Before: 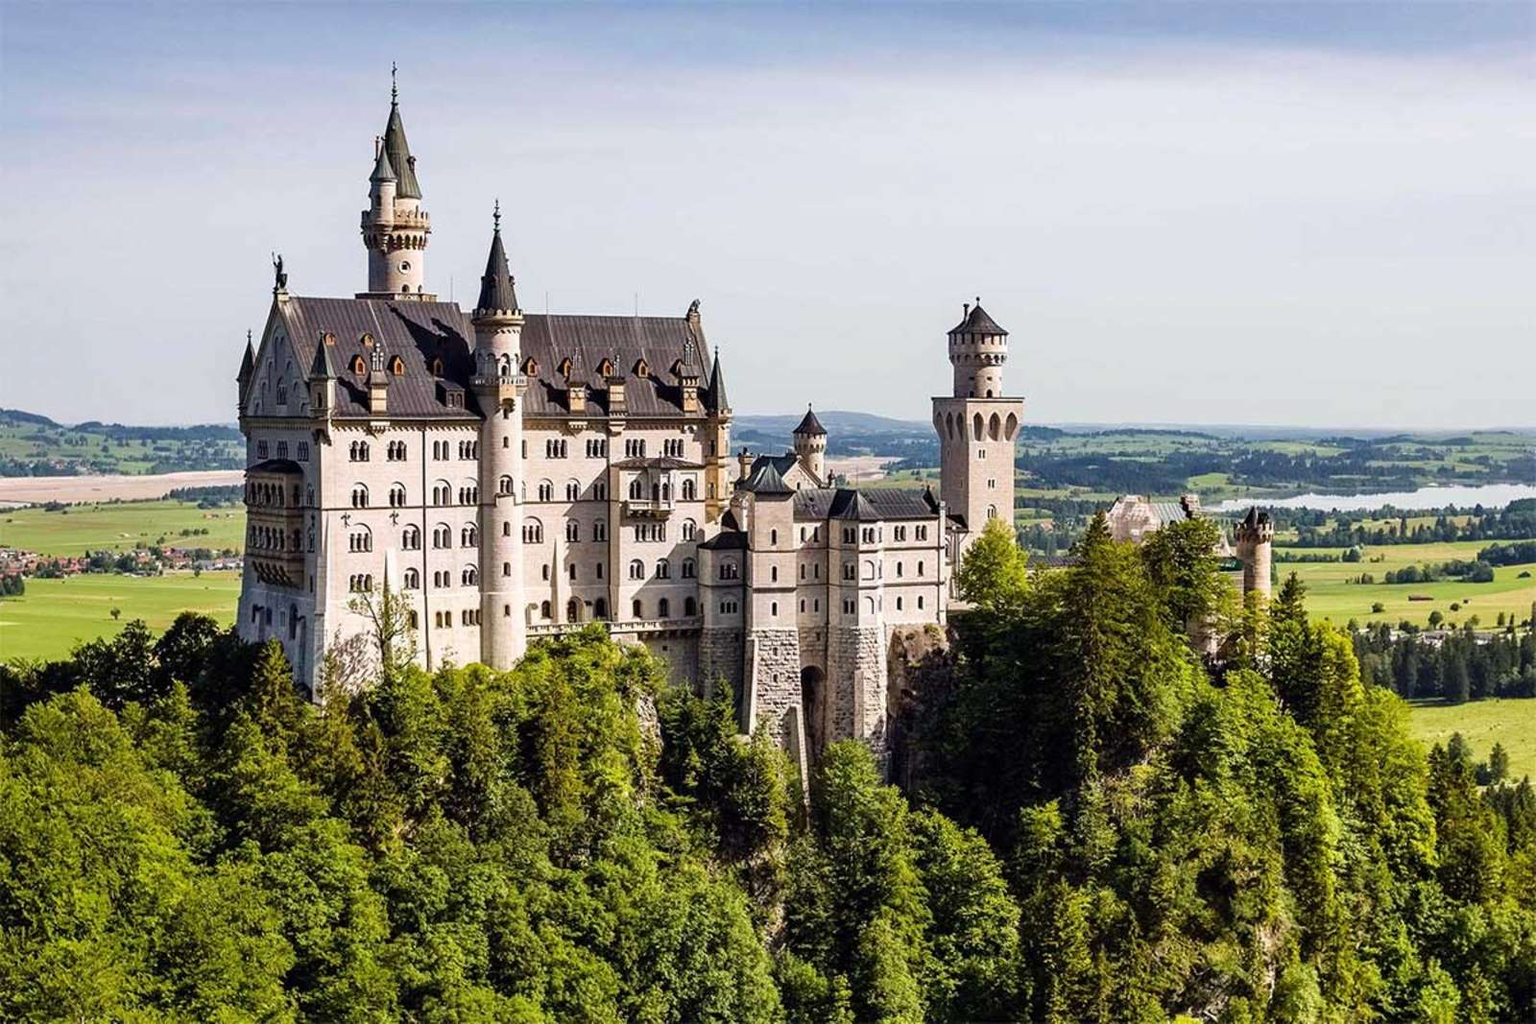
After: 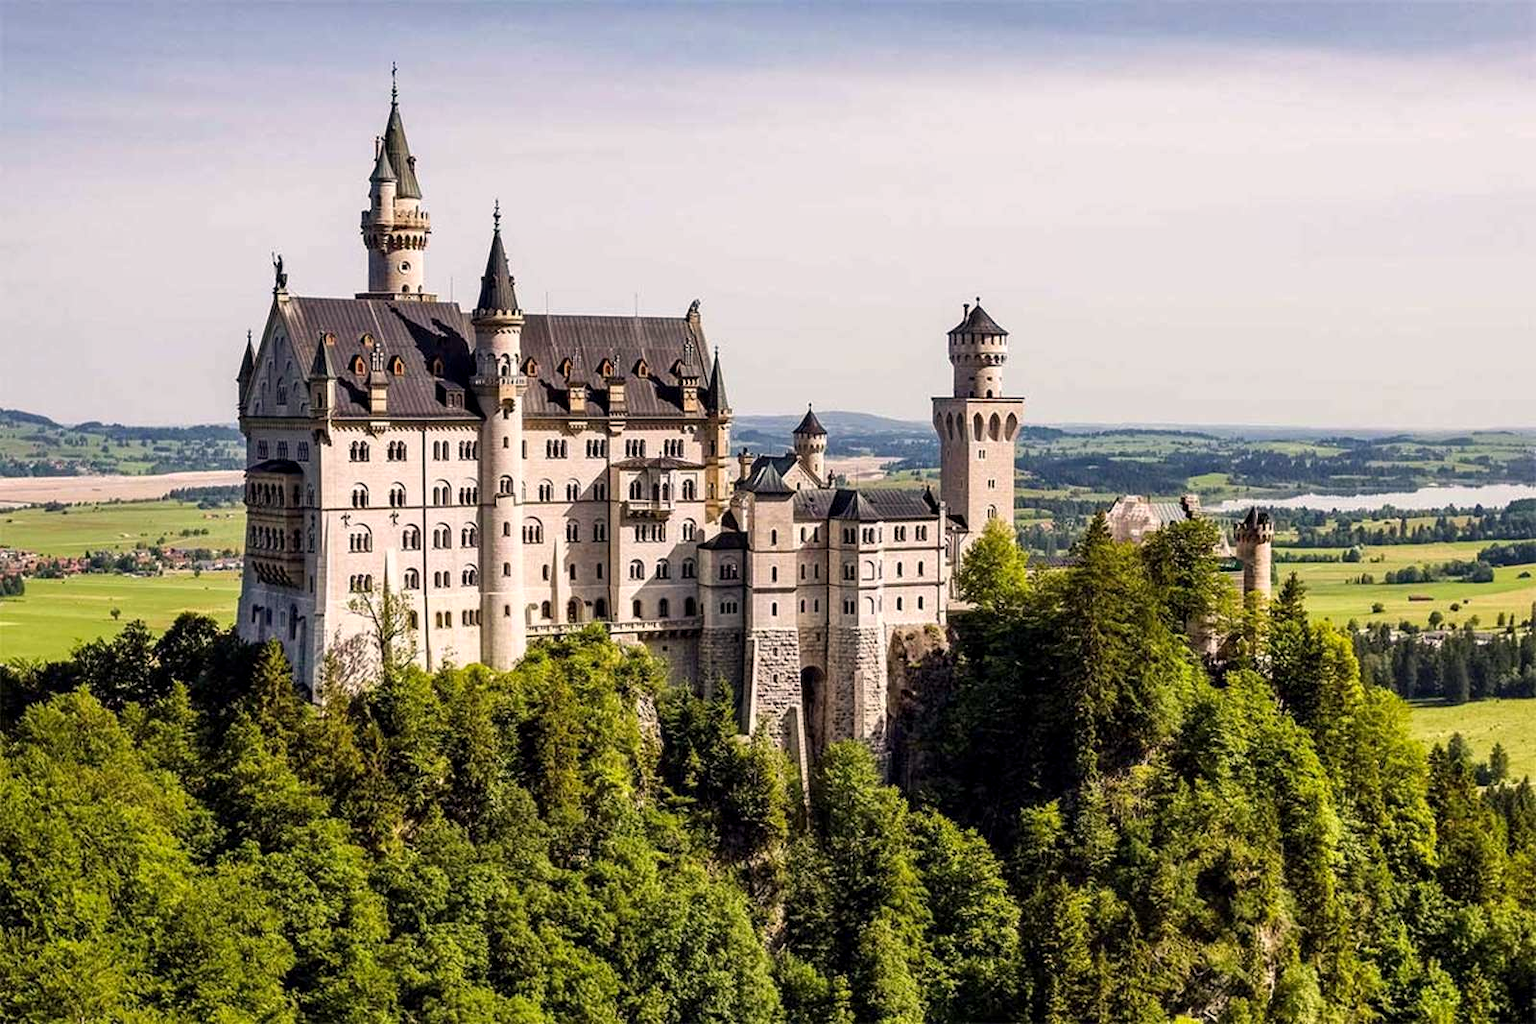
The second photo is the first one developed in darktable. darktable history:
local contrast: highlights 100%, shadows 100%, detail 120%, midtone range 0.2
color correction: highlights a* 3.84, highlights b* 5.07
